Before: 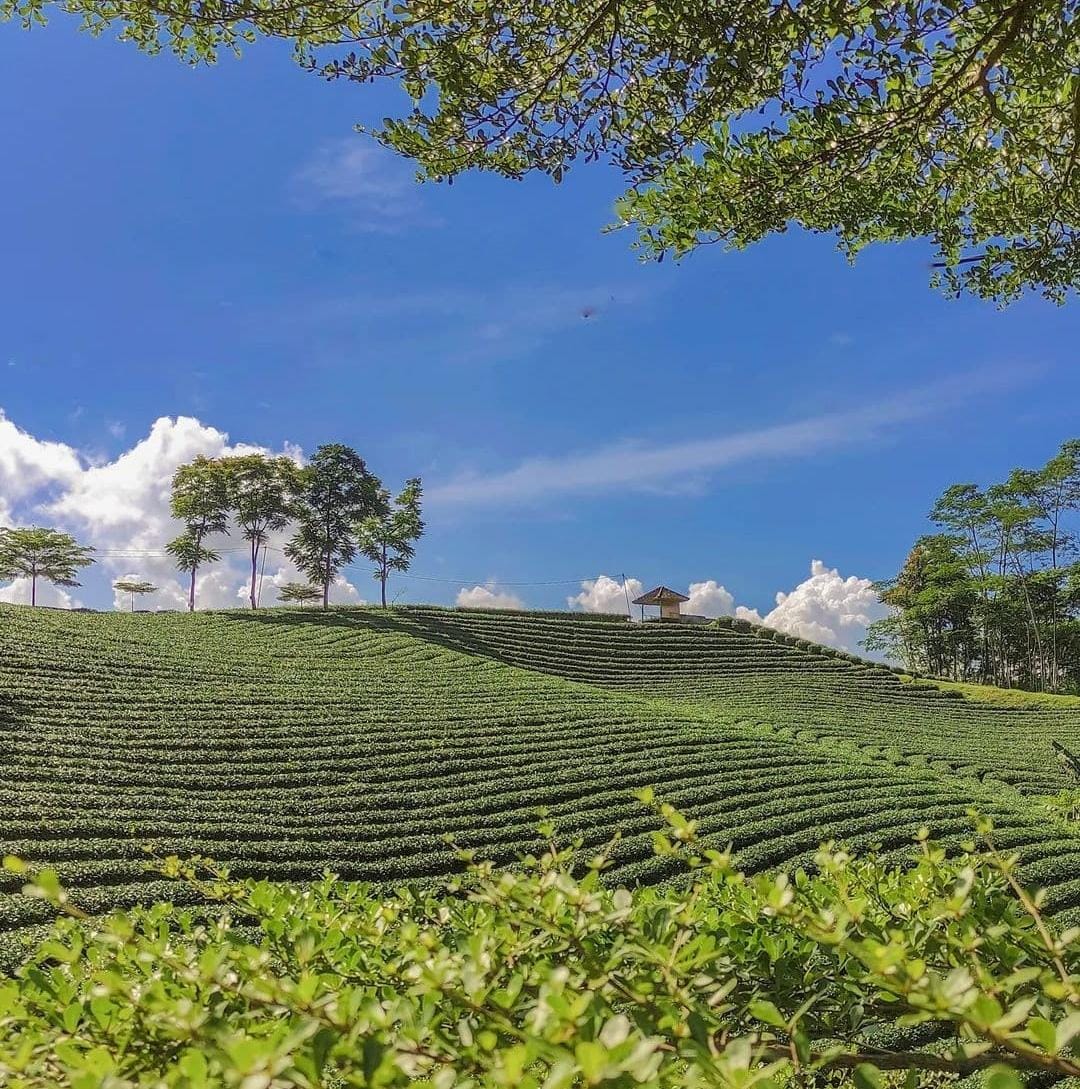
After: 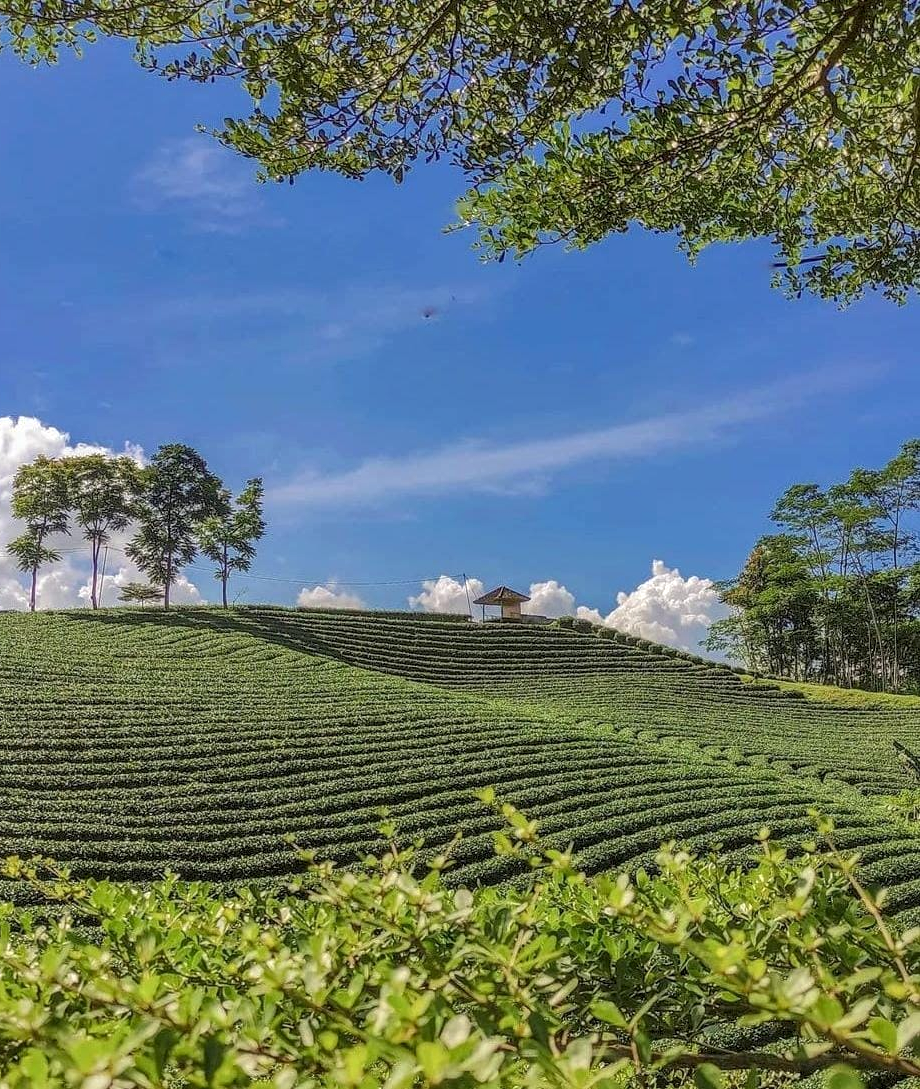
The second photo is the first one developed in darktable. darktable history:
local contrast: on, module defaults
crop and rotate: left 14.761%
